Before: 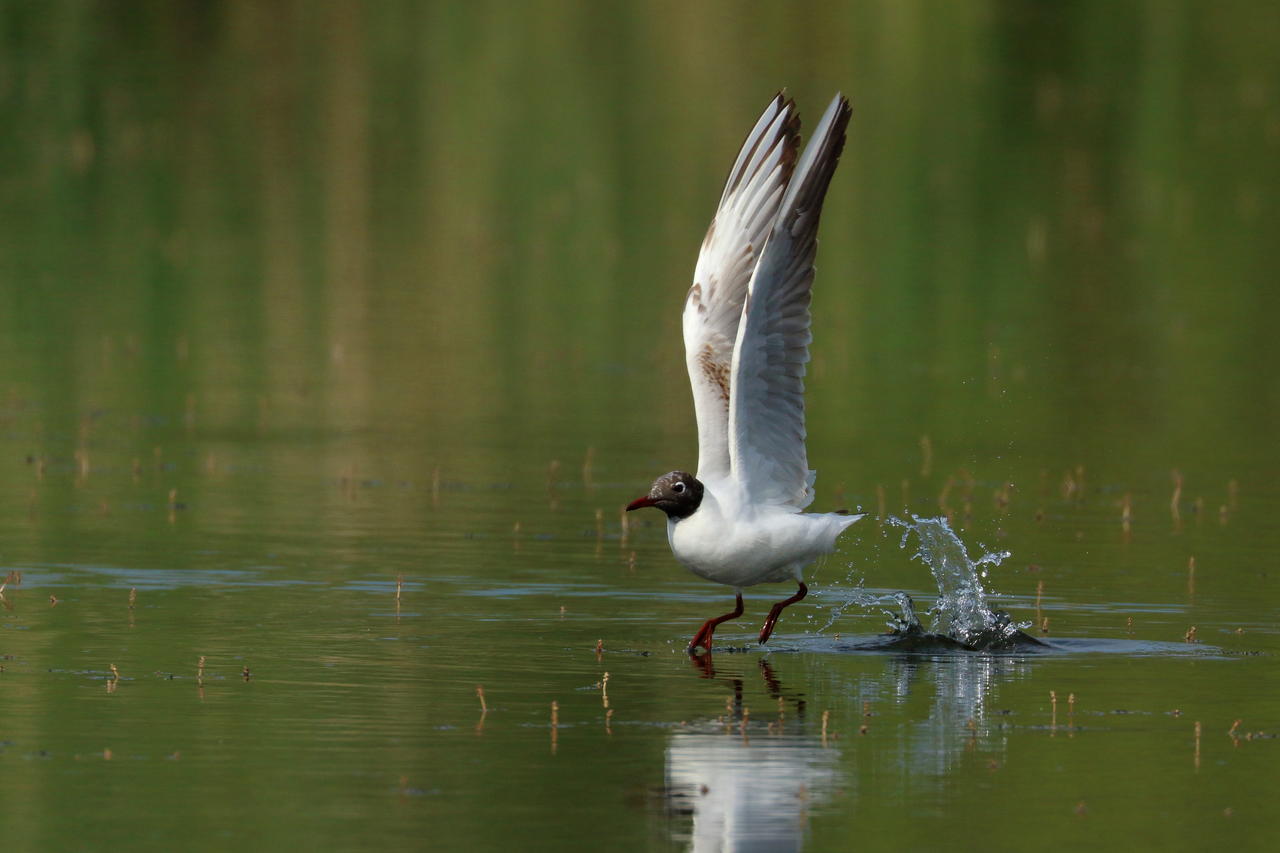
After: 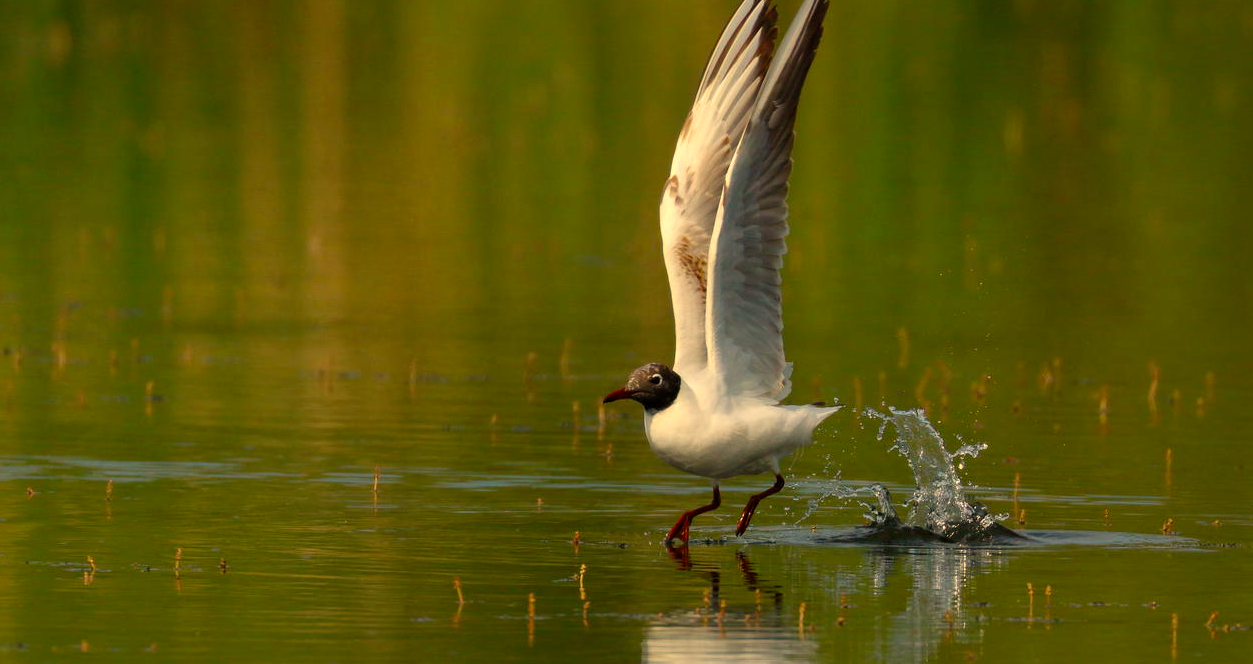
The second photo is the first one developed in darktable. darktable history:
crop and rotate: left 1.814%, top 12.818%, right 0.25%, bottom 9.225%
color balance rgb: perceptual saturation grading › global saturation 30%, global vibrance 10%
white balance: red 1.138, green 0.996, blue 0.812
local contrast: mode bilateral grid, contrast 10, coarseness 25, detail 115%, midtone range 0.2
